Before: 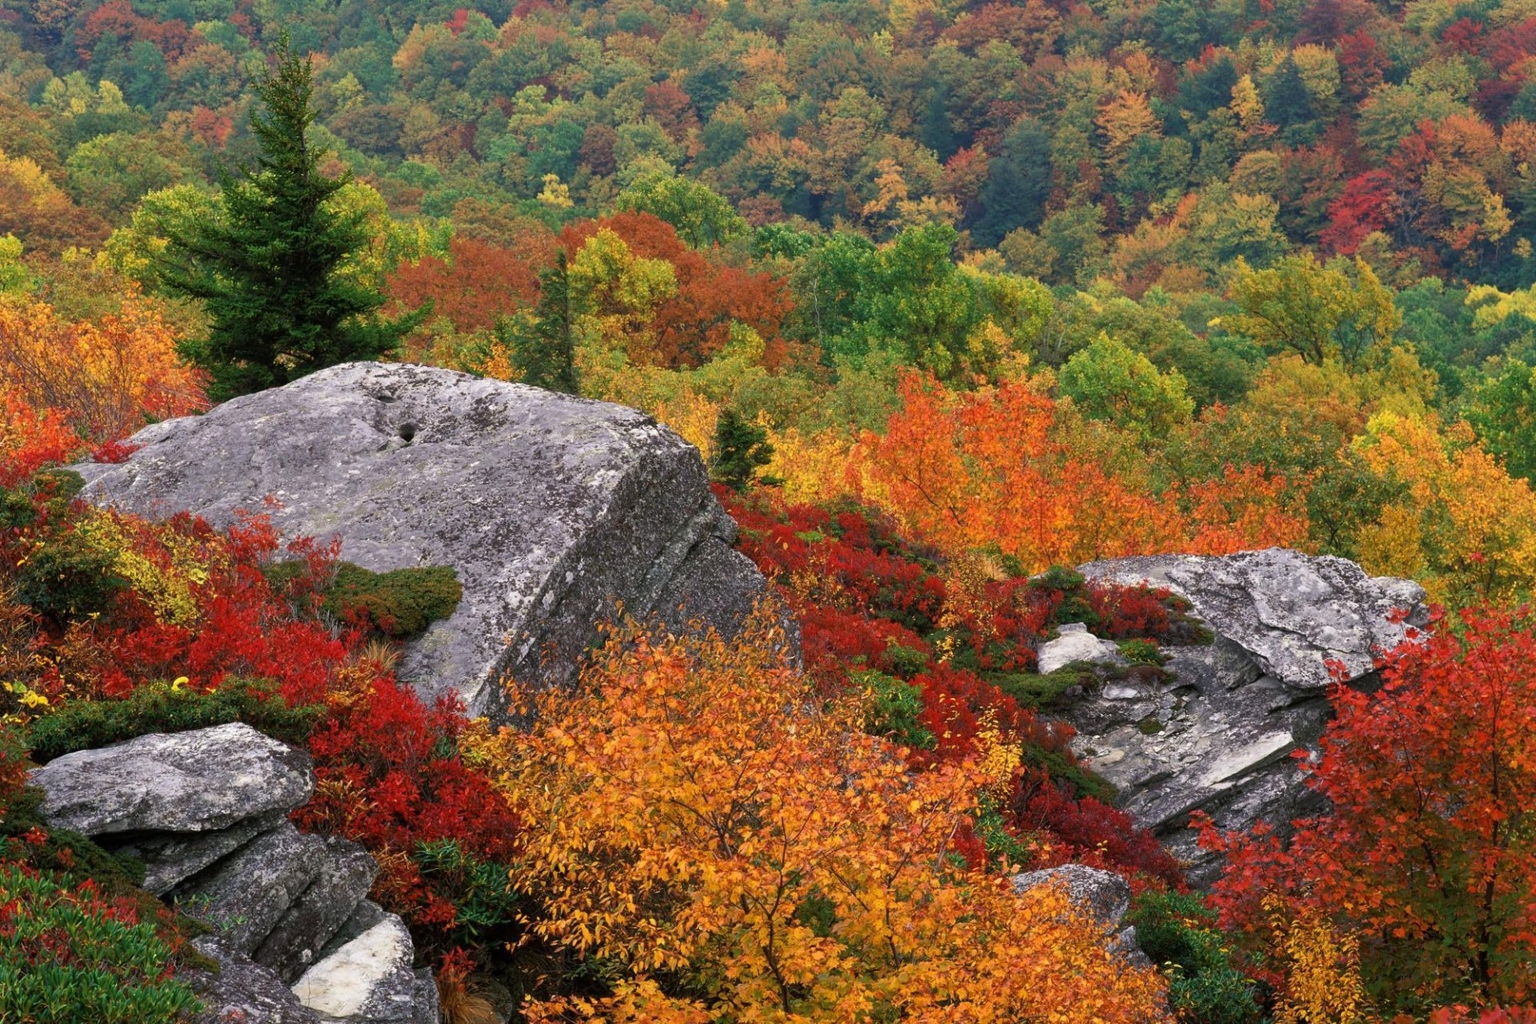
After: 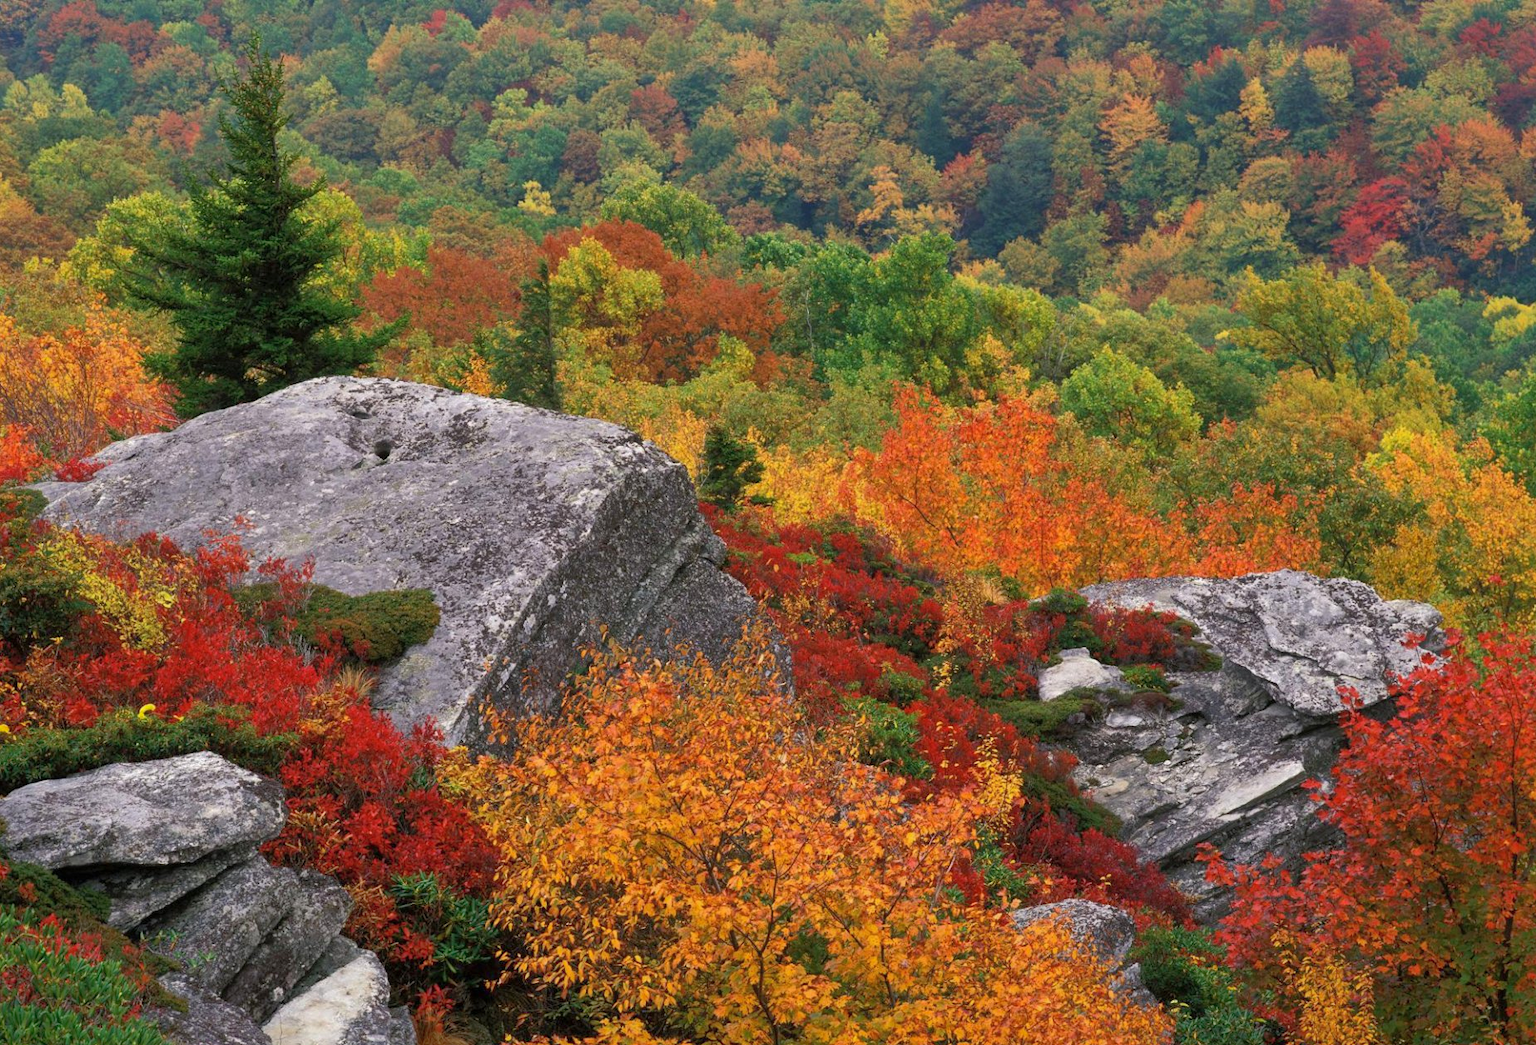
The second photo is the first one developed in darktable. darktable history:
crop and rotate: left 2.585%, right 1.238%, bottom 1.767%
shadows and highlights: on, module defaults
